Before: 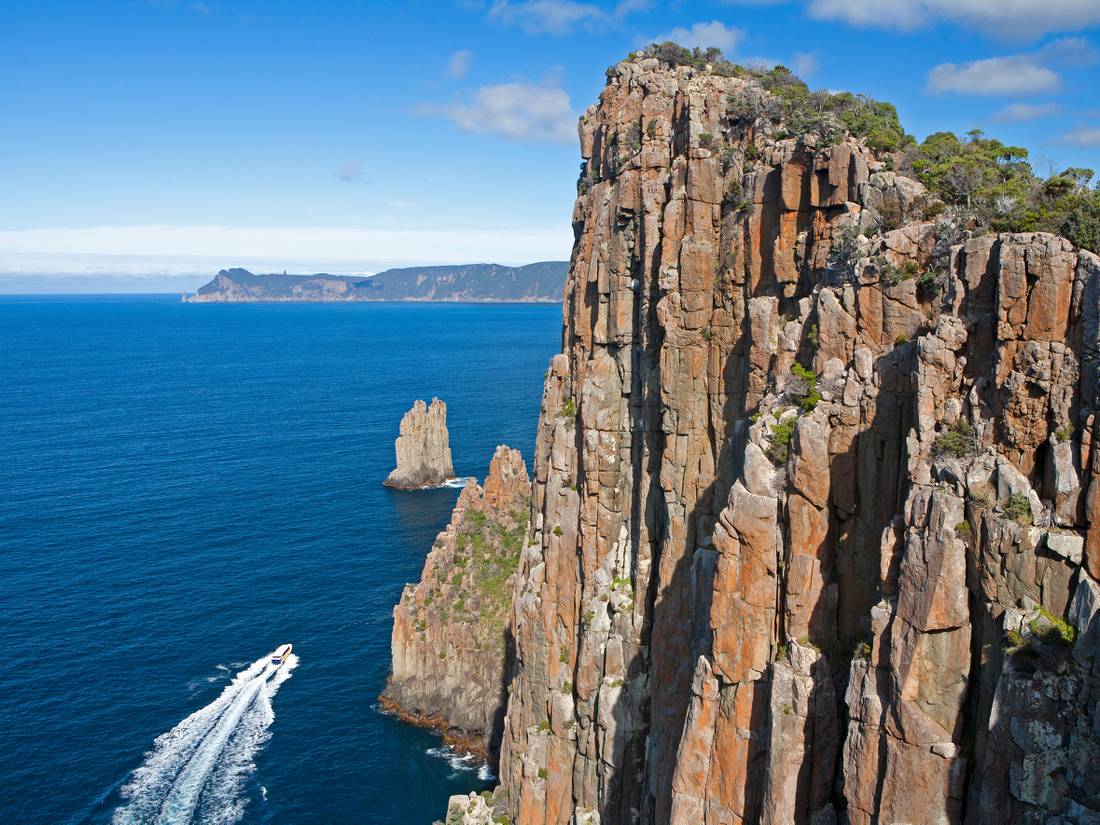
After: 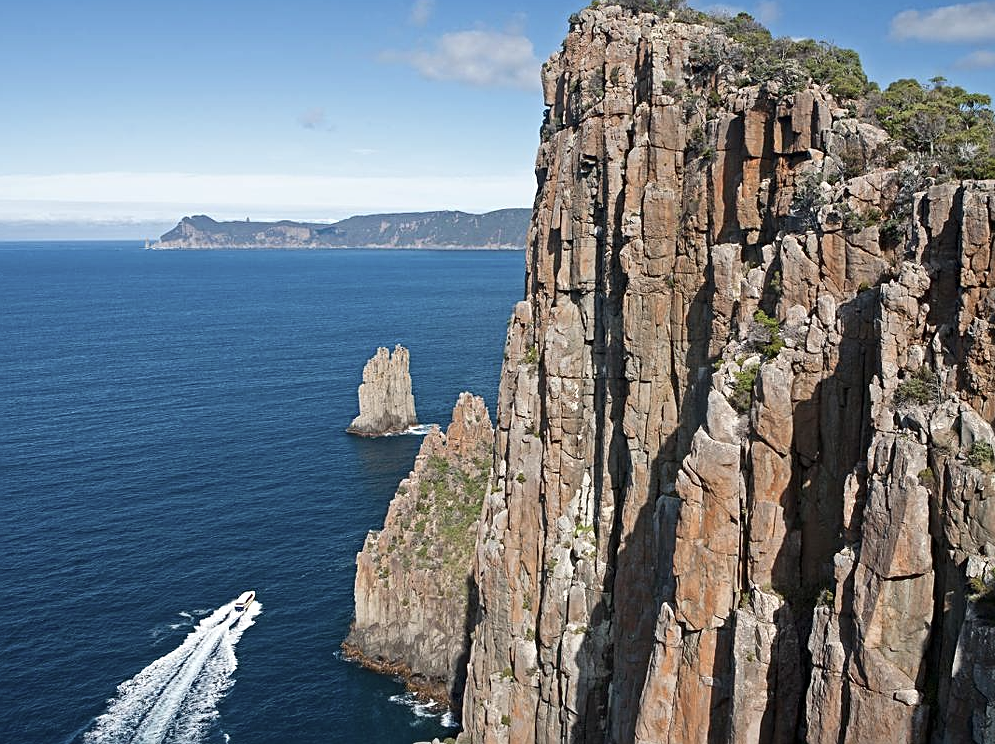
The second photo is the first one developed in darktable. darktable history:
crop: left 3.412%, top 6.484%, right 6.06%, bottom 3.313%
sharpen: on, module defaults
contrast brightness saturation: contrast 0.099, saturation -0.296
